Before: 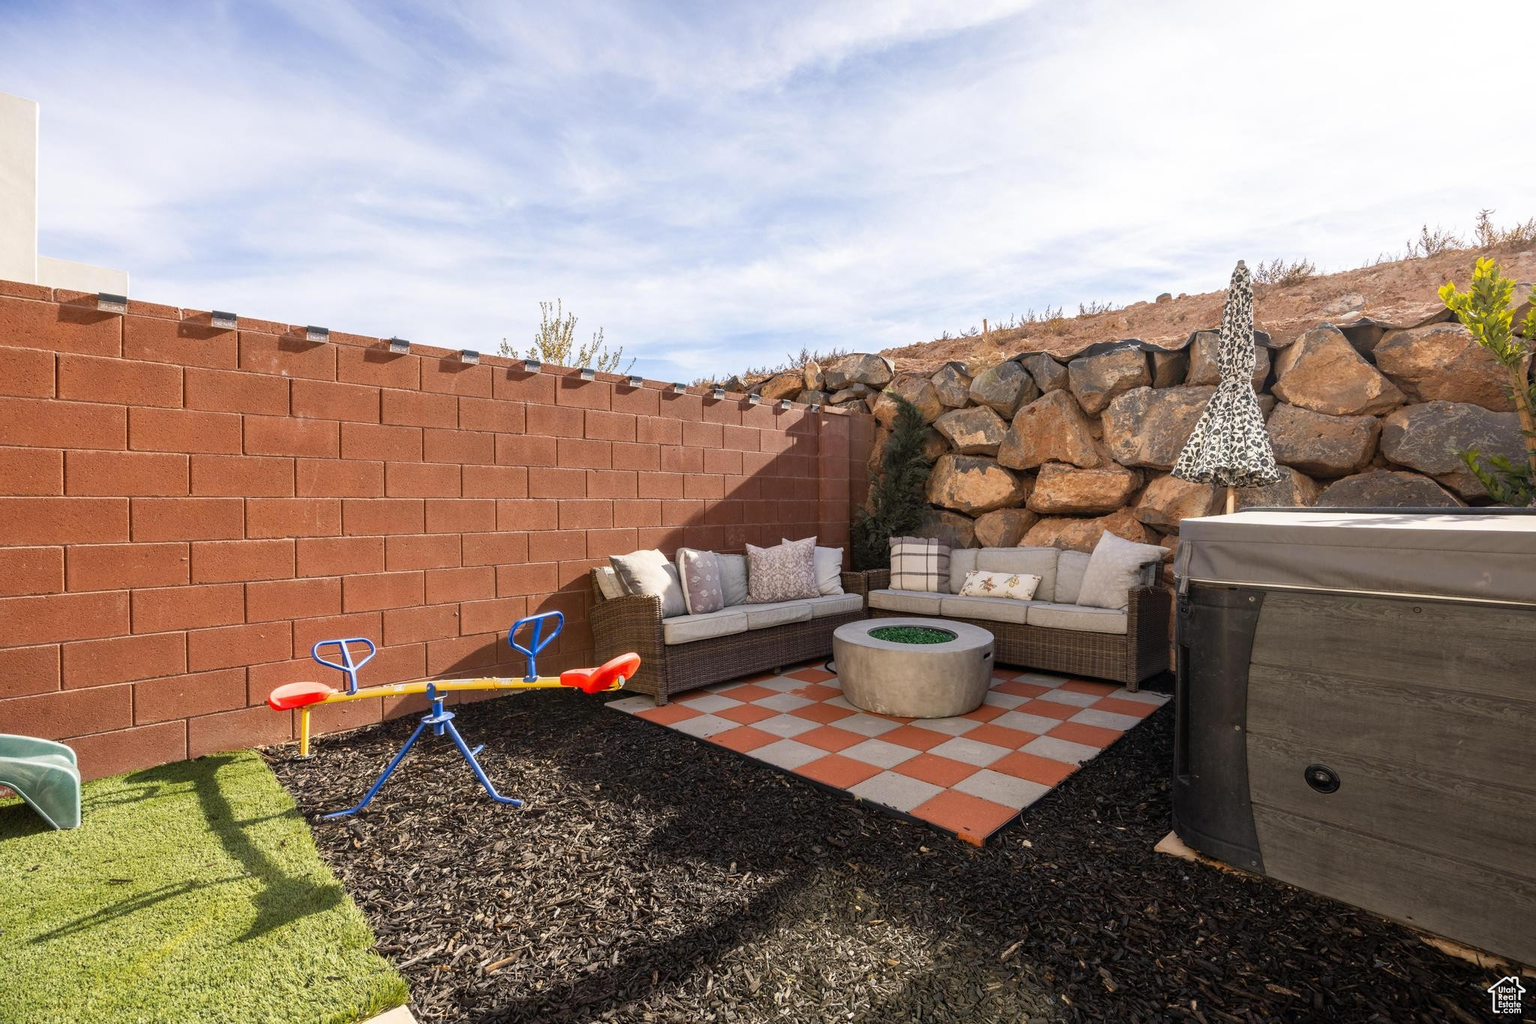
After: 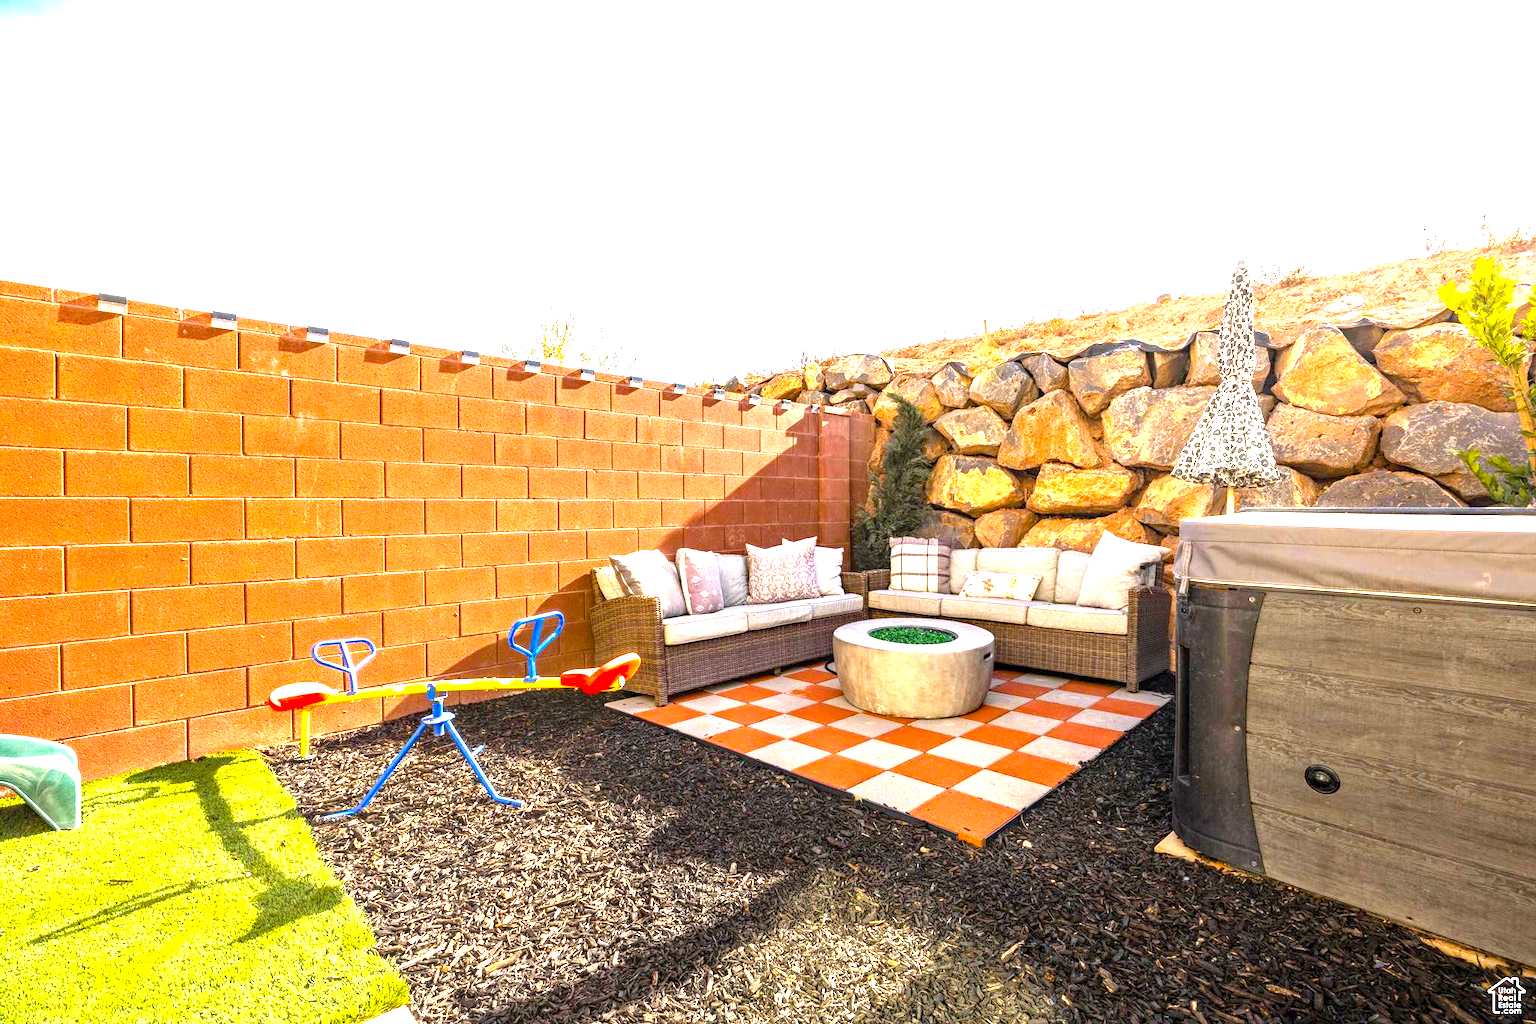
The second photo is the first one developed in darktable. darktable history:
color balance rgb: perceptual saturation grading › global saturation 30.393%, global vibrance 24.397%
local contrast: on, module defaults
haze removal: compatibility mode true, adaptive false
exposure: black level correction 0.001, exposure 1.824 EV, compensate exposure bias true, compensate highlight preservation false
